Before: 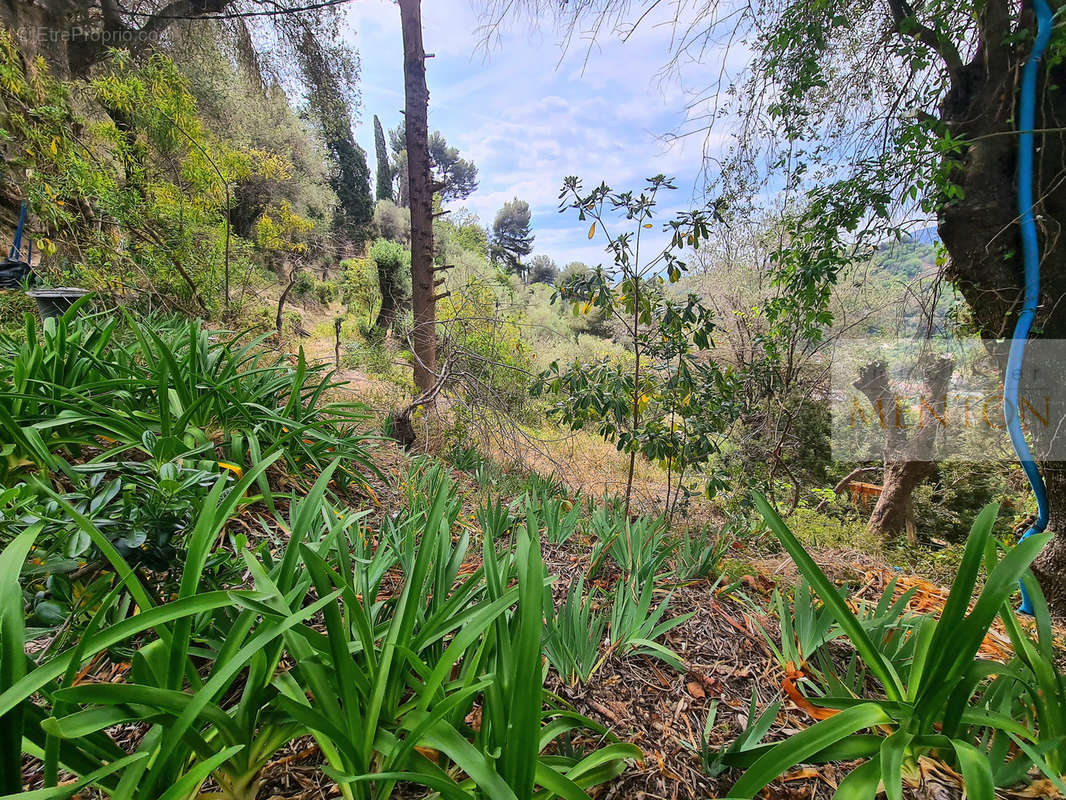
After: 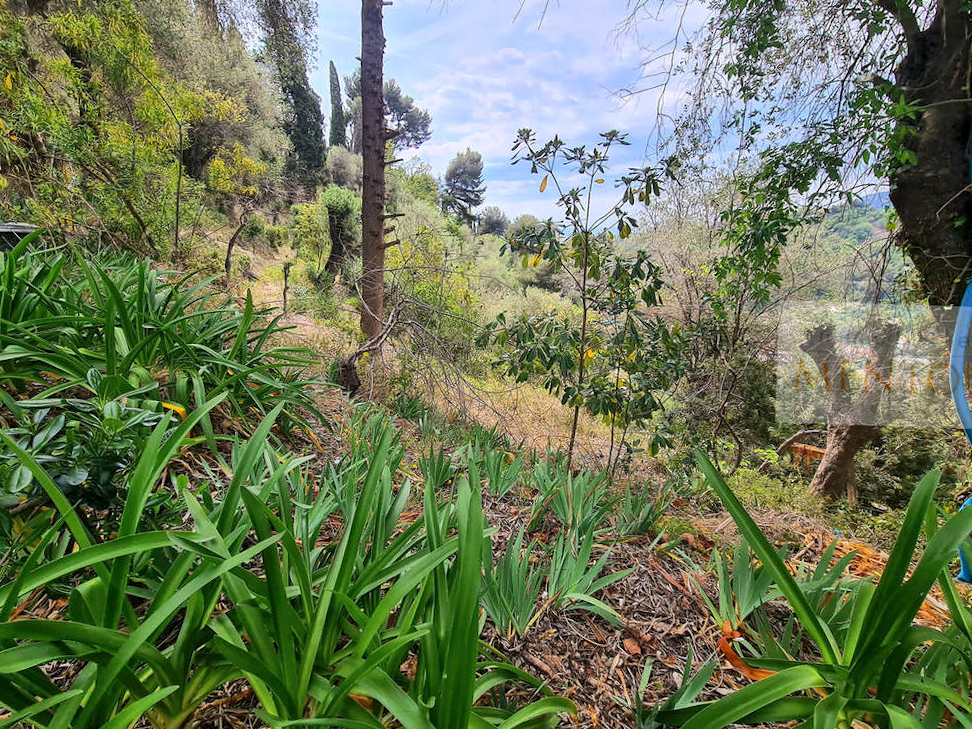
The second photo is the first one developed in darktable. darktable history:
crop and rotate: angle -1.96°, left 3.097%, top 4.154%, right 1.586%, bottom 0.529%
local contrast: highlights 100%, shadows 100%, detail 120%, midtone range 0.2
